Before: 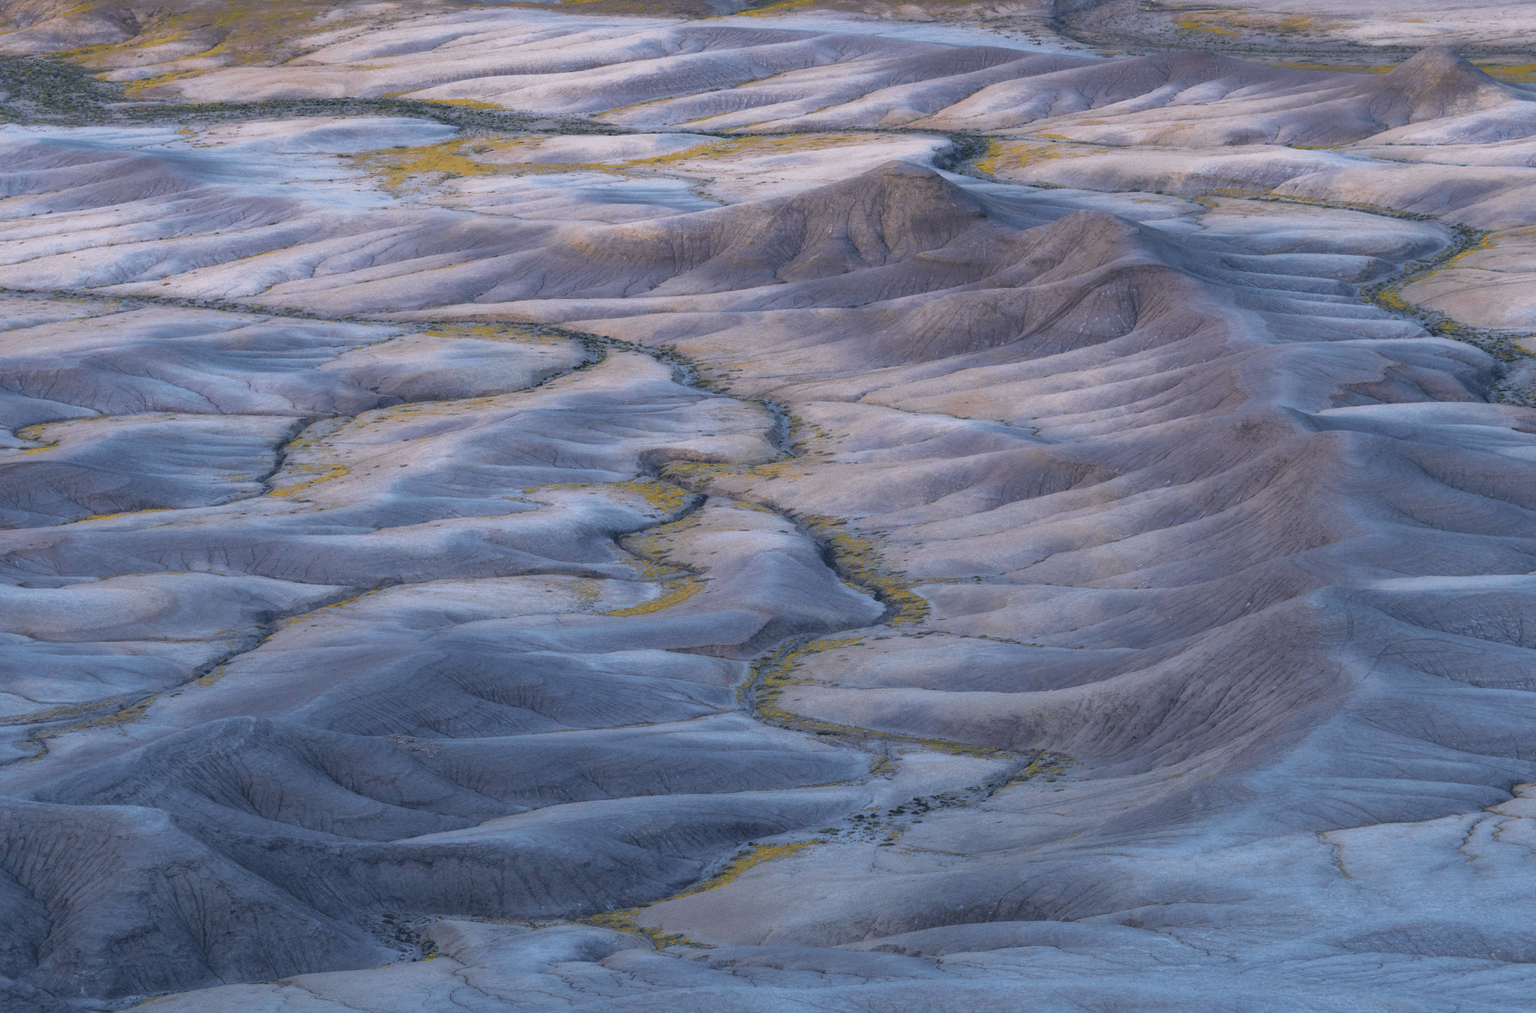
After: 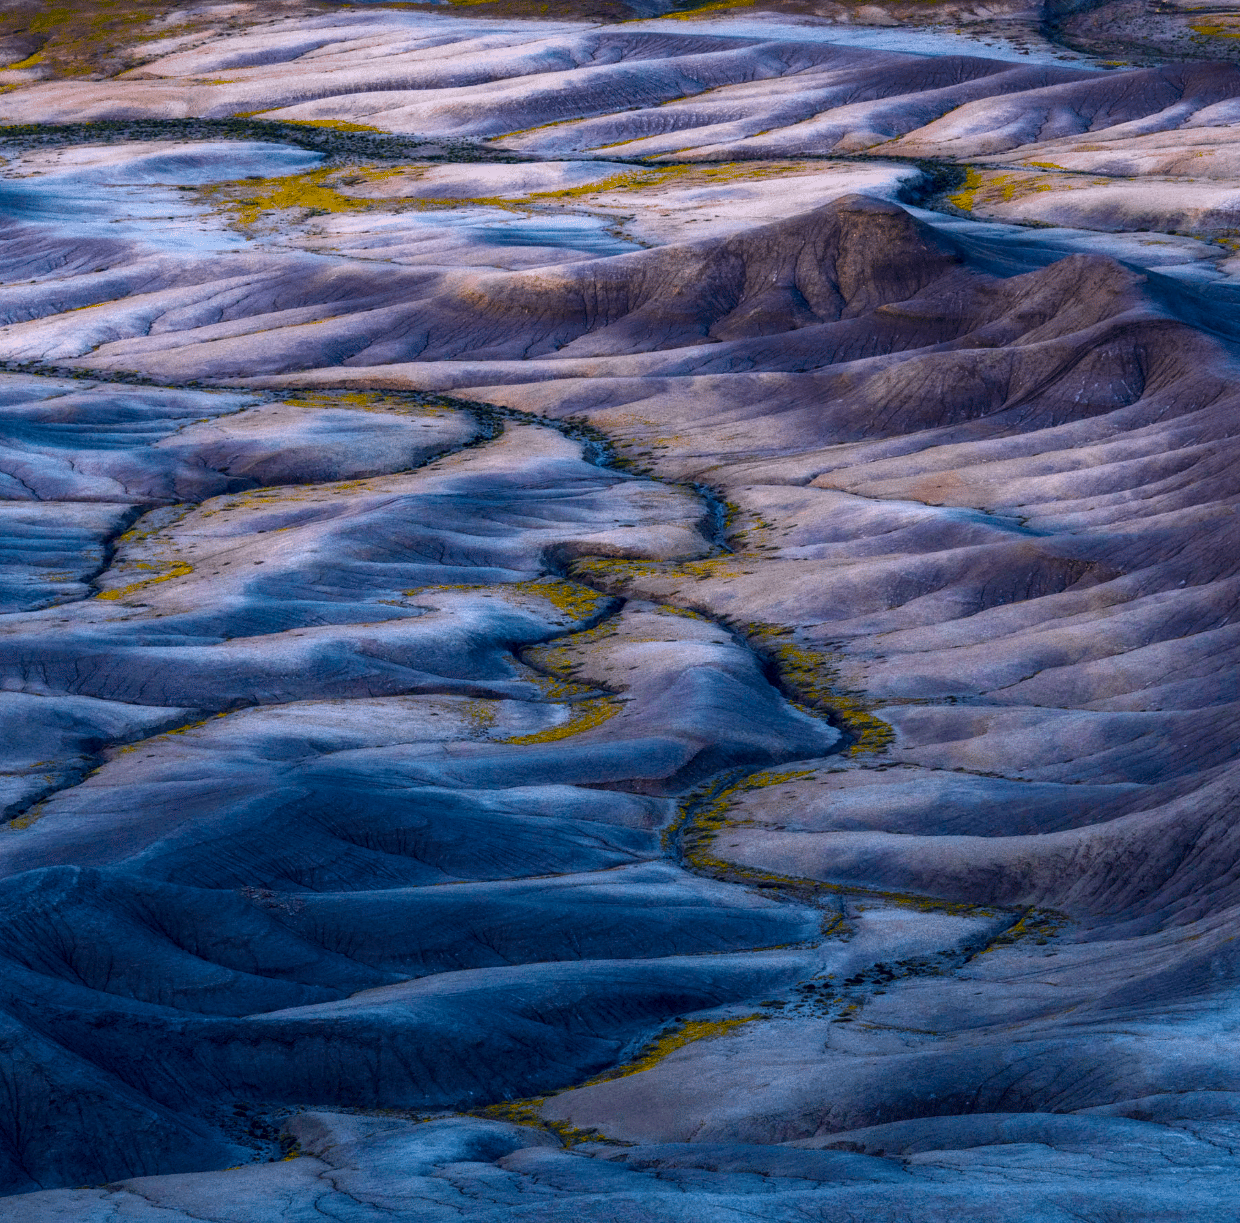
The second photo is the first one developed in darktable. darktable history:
tone equalizer: on, module defaults
local contrast: on, module defaults
exposure: black level correction 0.009, exposure 0.016 EV, compensate exposure bias true, compensate highlight preservation false
crop and rotate: left 12.373%, right 20.786%
velvia: strength 31.68%, mid-tones bias 0.207
levels: levels [0, 0.492, 0.984]
contrast brightness saturation: contrast 0.189, brightness -0.22, saturation 0.118
